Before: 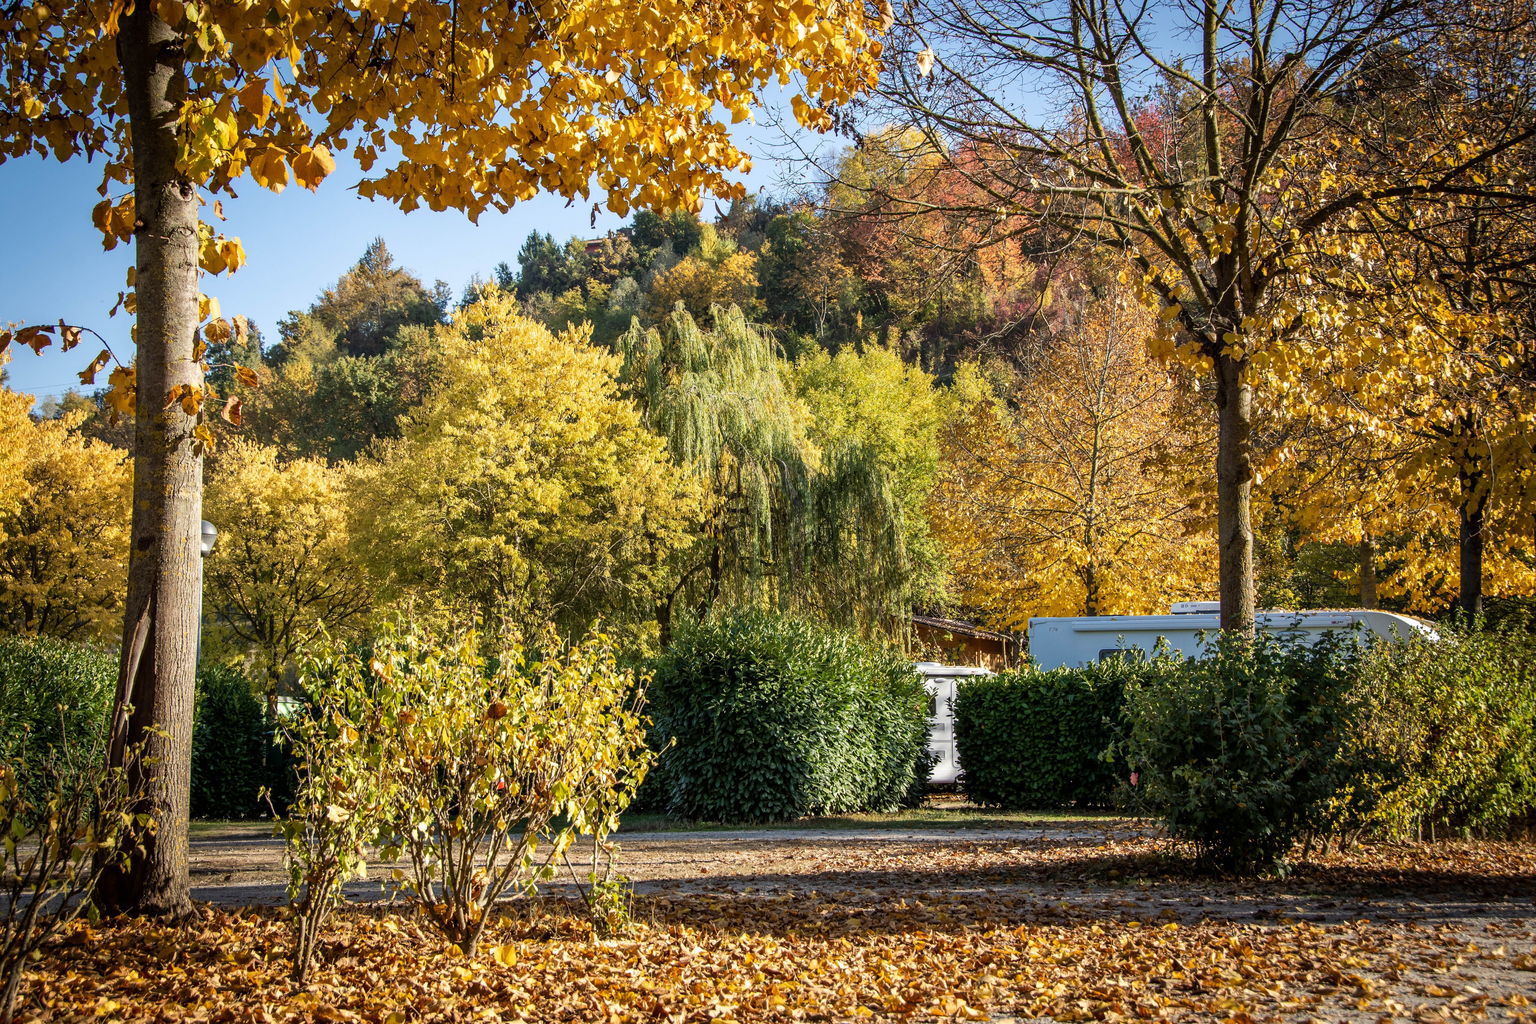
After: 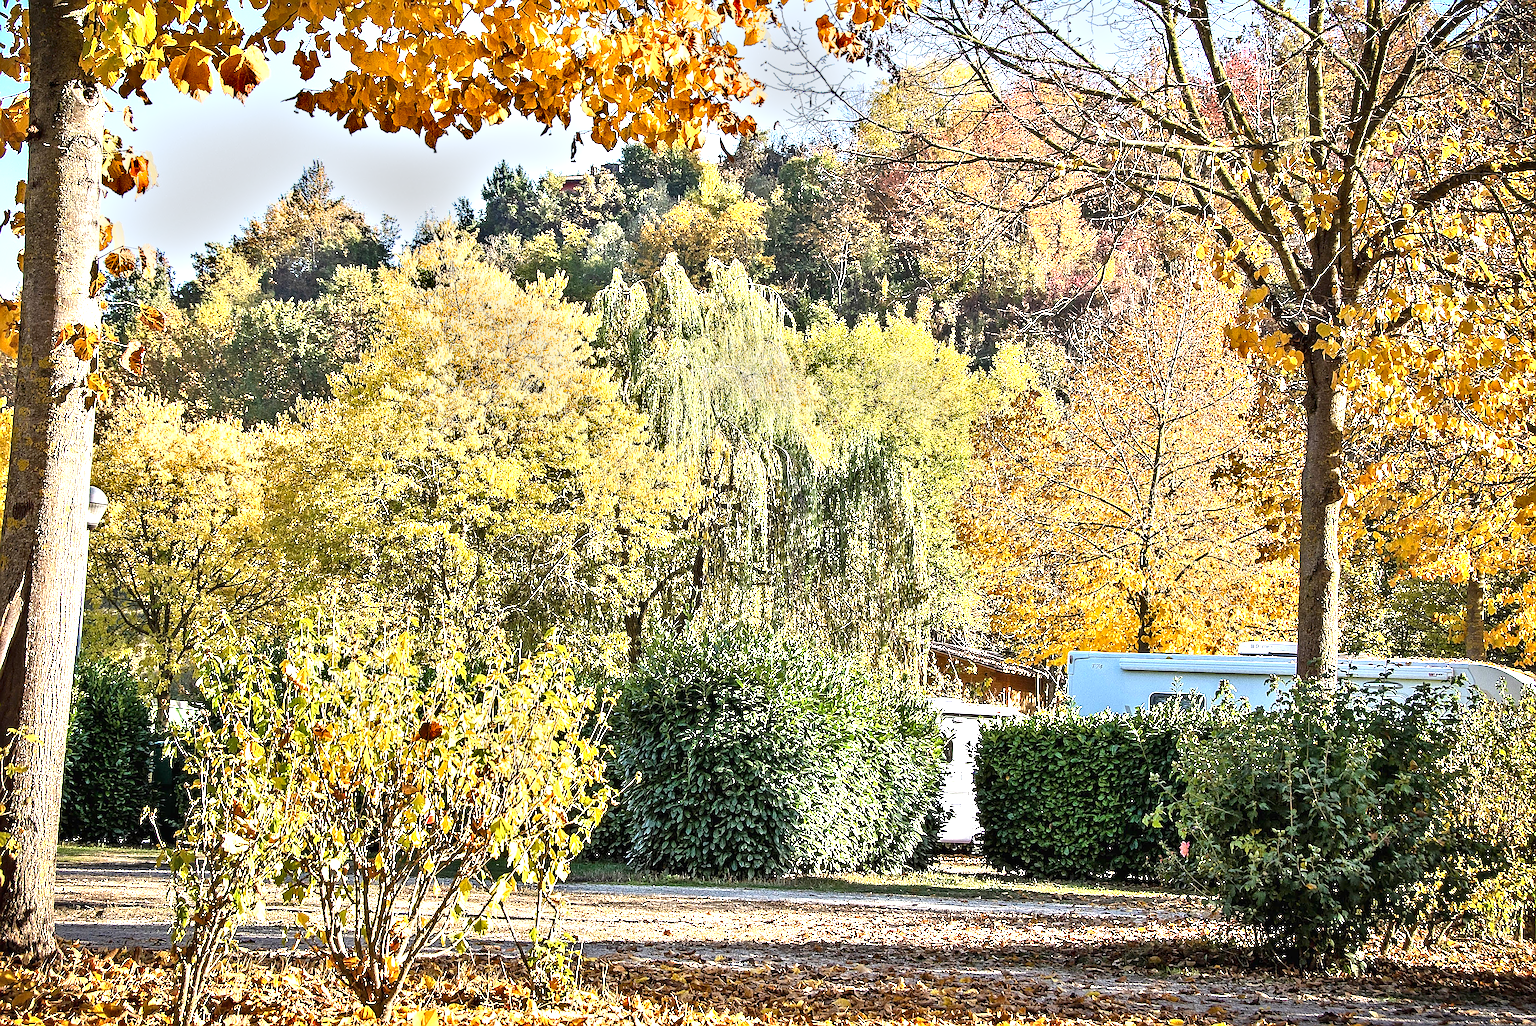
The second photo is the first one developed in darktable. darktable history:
crop and rotate: angle -2.83°, left 5.216%, top 5.213%, right 4.749%, bottom 4.557%
exposure: black level correction 0, exposure 1.486 EV, compensate highlight preservation false
sharpen: amount 1.998
shadows and highlights: soften with gaussian
